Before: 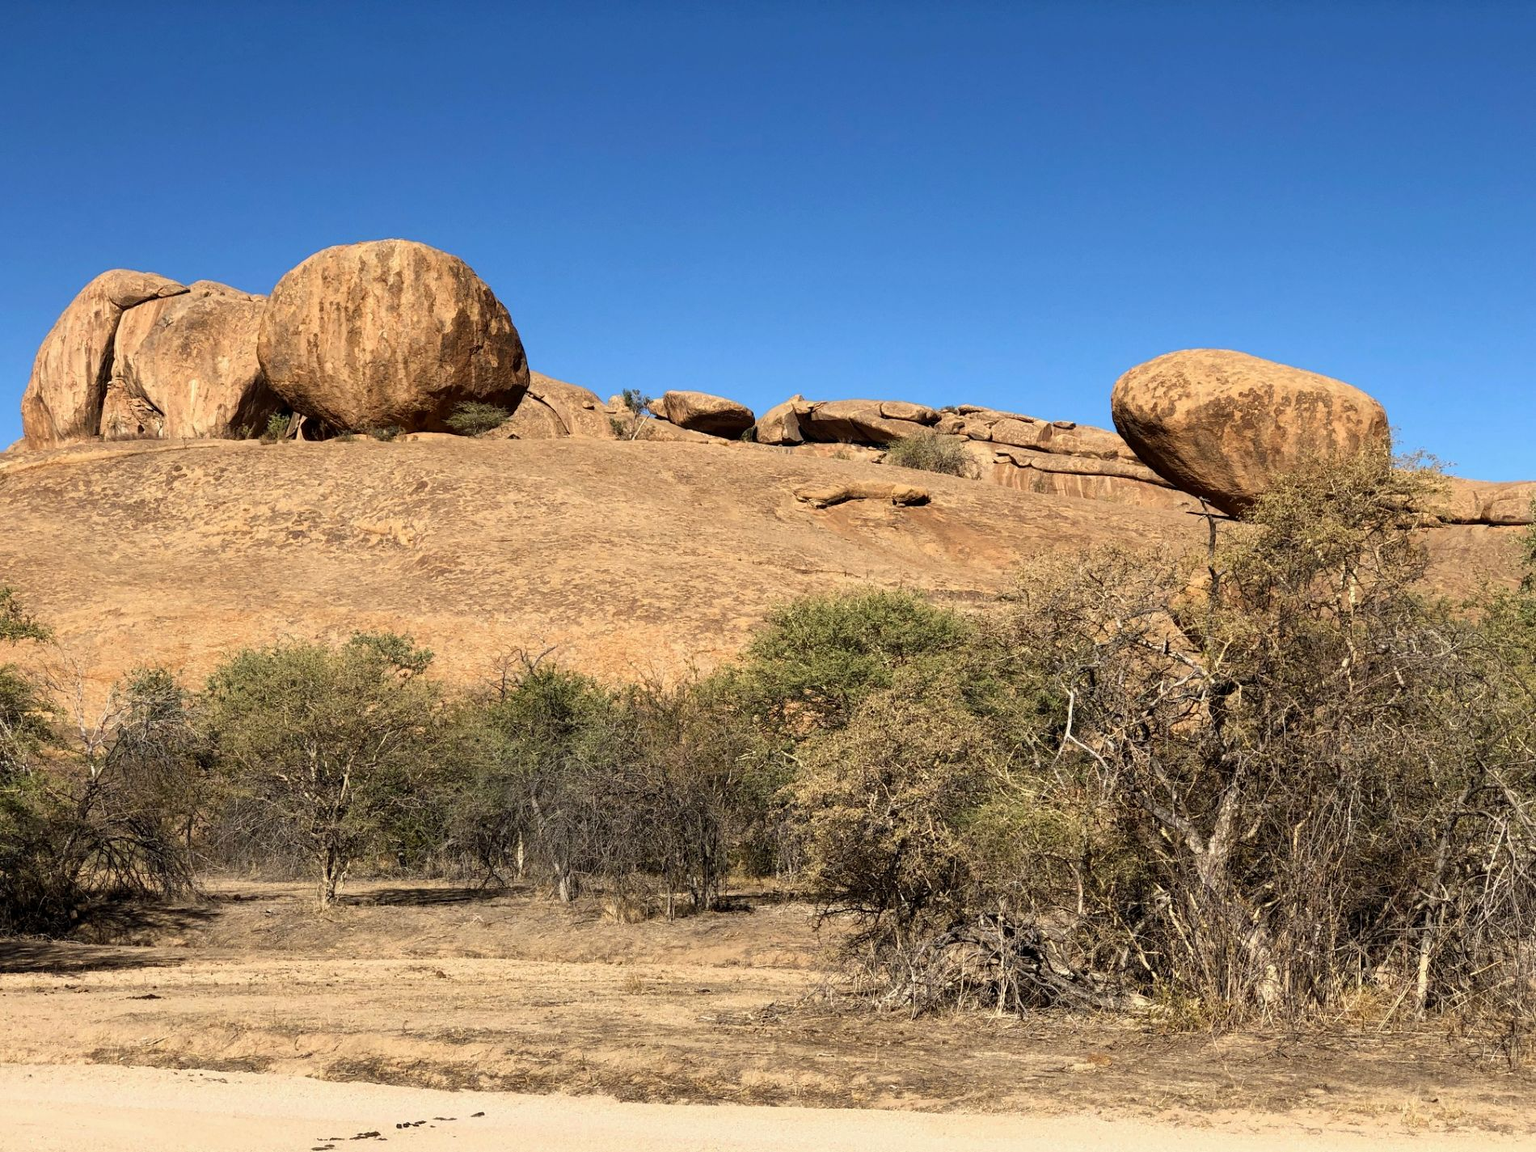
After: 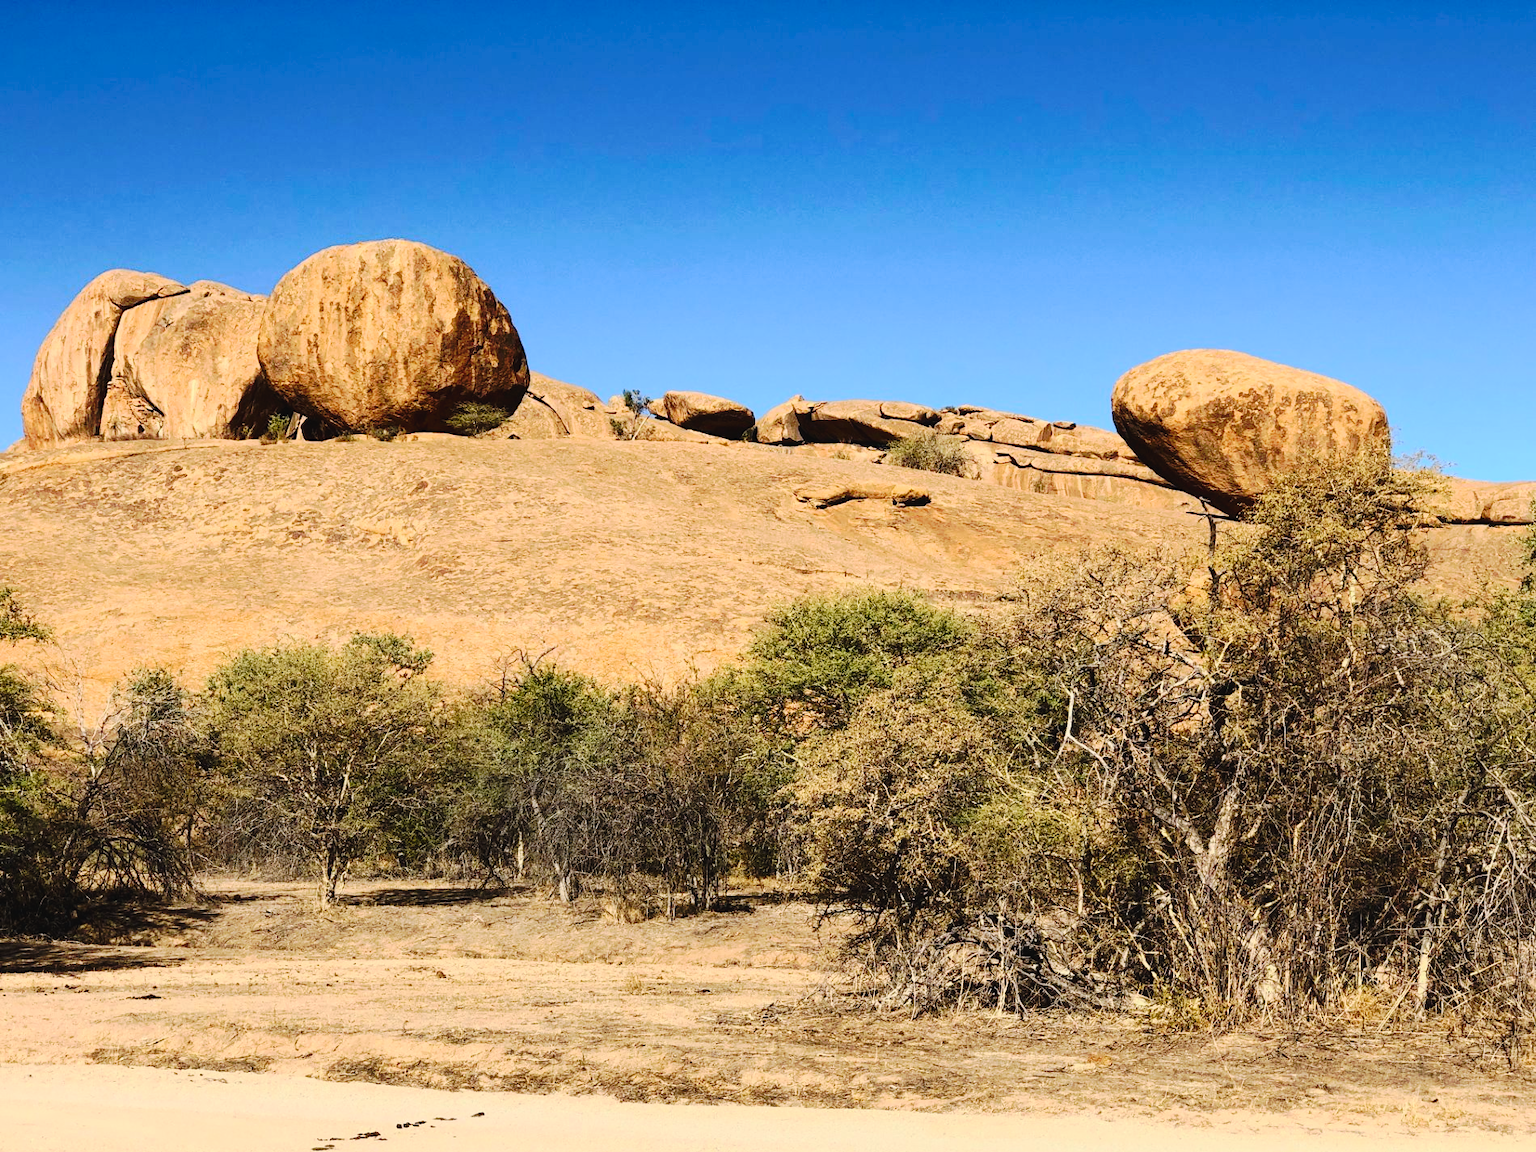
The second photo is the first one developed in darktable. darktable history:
tone curve: curves: ch0 [(0, 0.032) (0.094, 0.08) (0.265, 0.208) (0.41, 0.417) (0.498, 0.496) (0.638, 0.673) (0.845, 0.828) (0.994, 0.964)]; ch1 [(0, 0) (0.161, 0.092) (0.37, 0.302) (0.417, 0.434) (0.492, 0.502) (0.576, 0.589) (0.644, 0.638) (0.725, 0.765) (1, 1)]; ch2 [(0, 0) (0.352, 0.403) (0.45, 0.469) (0.521, 0.515) (0.55, 0.528) (0.589, 0.576) (1, 1)], preserve colors none
contrast brightness saturation: contrast 0.229, brightness 0.095, saturation 0.292
